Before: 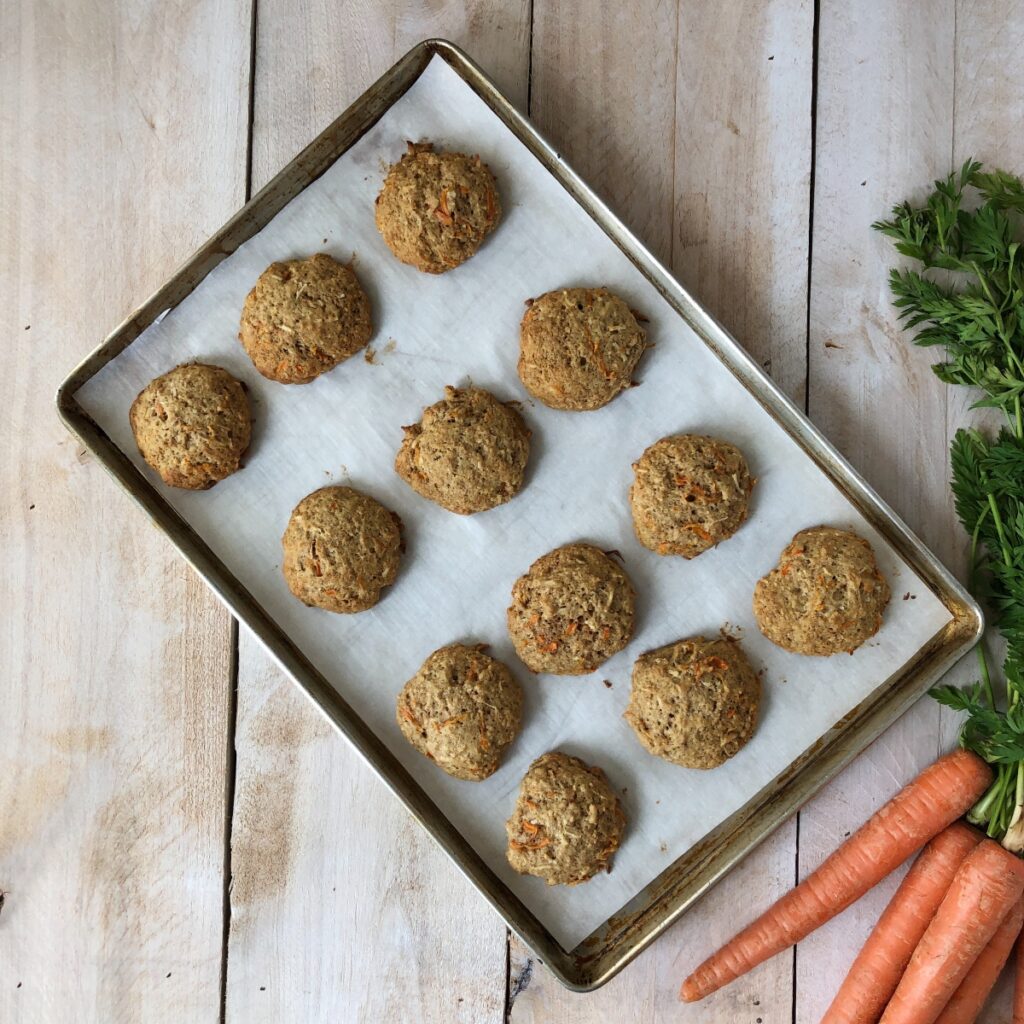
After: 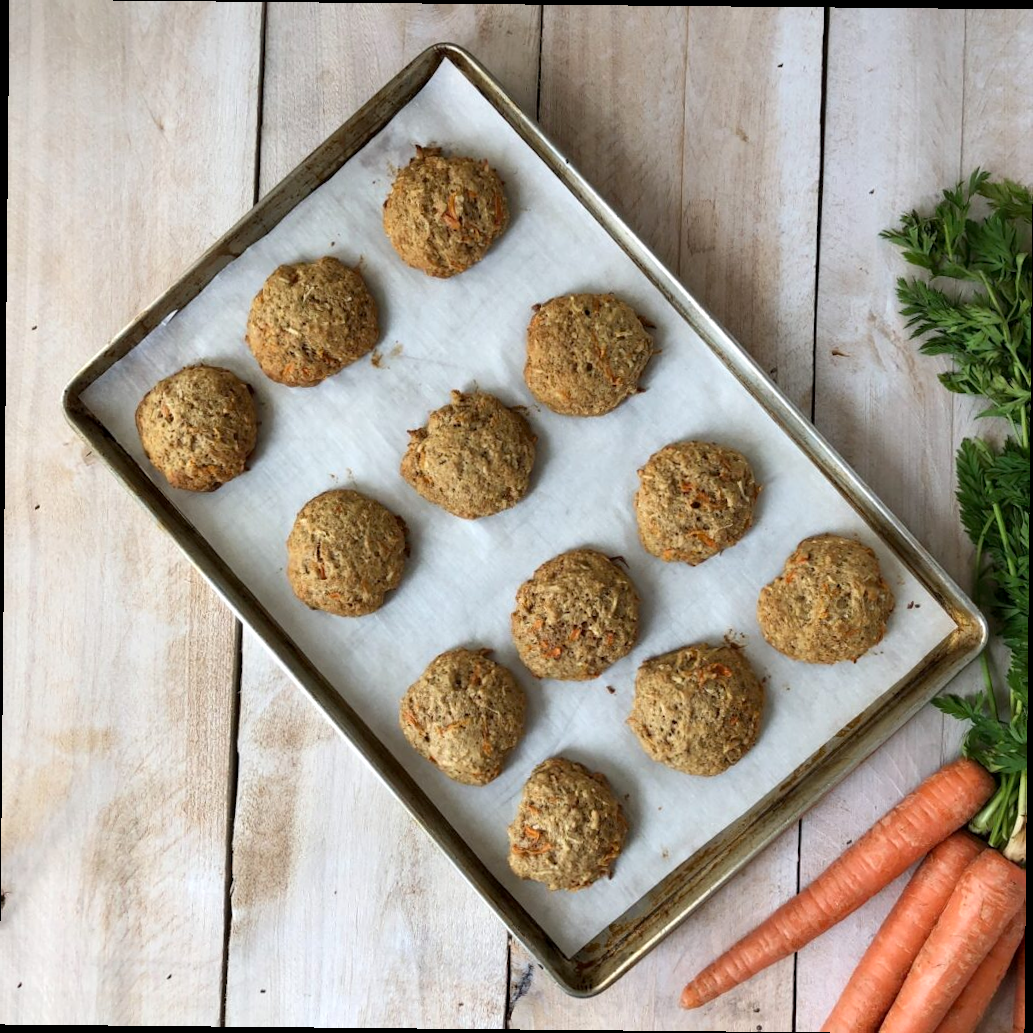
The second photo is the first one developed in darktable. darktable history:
crop and rotate: angle -0.556°
exposure: black level correction 0.002, exposure 0.147 EV, compensate exposure bias true, compensate highlight preservation false
